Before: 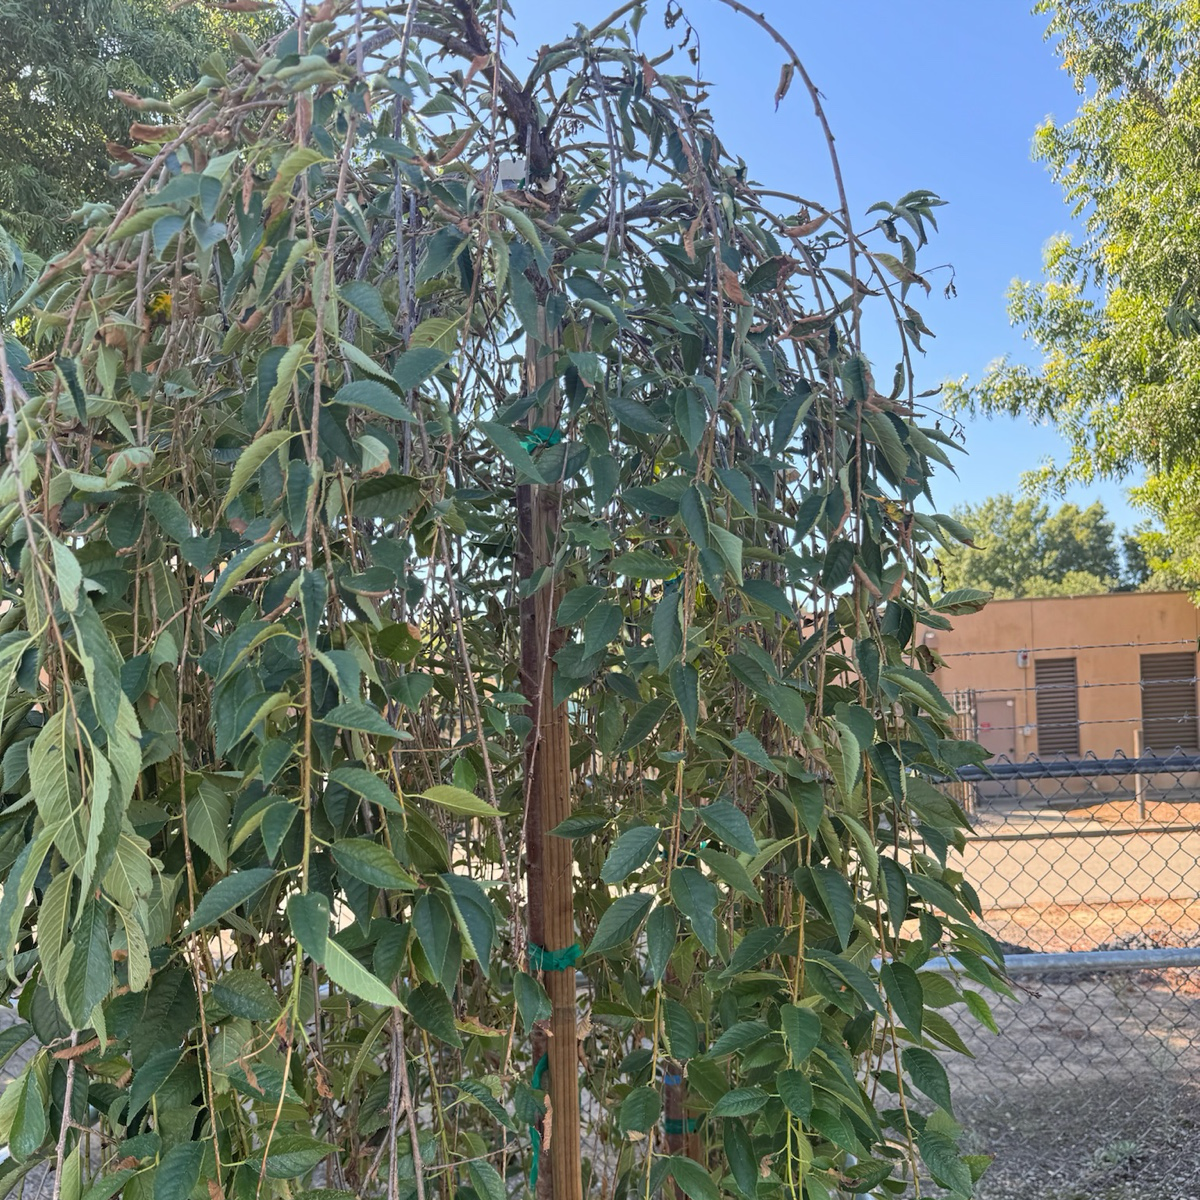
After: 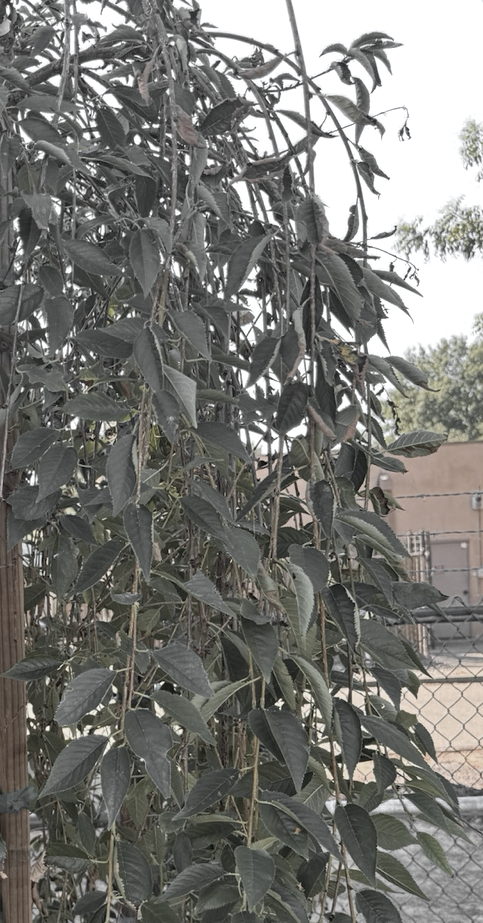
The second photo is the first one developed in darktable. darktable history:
color zones: curves: ch0 [(0, 0.613) (0.01, 0.613) (0.245, 0.448) (0.498, 0.529) (0.642, 0.665) (0.879, 0.777) (0.99, 0.613)]; ch1 [(0, 0.035) (0.121, 0.189) (0.259, 0.197) (0.415, 0.061) (0.589, 0.022) (0.732, 0.022) (0.857, 0.026) (0.991, 0.053)]
crop: left 45.572%, top 13.183%, right 14.161%, bottom 9.828%
